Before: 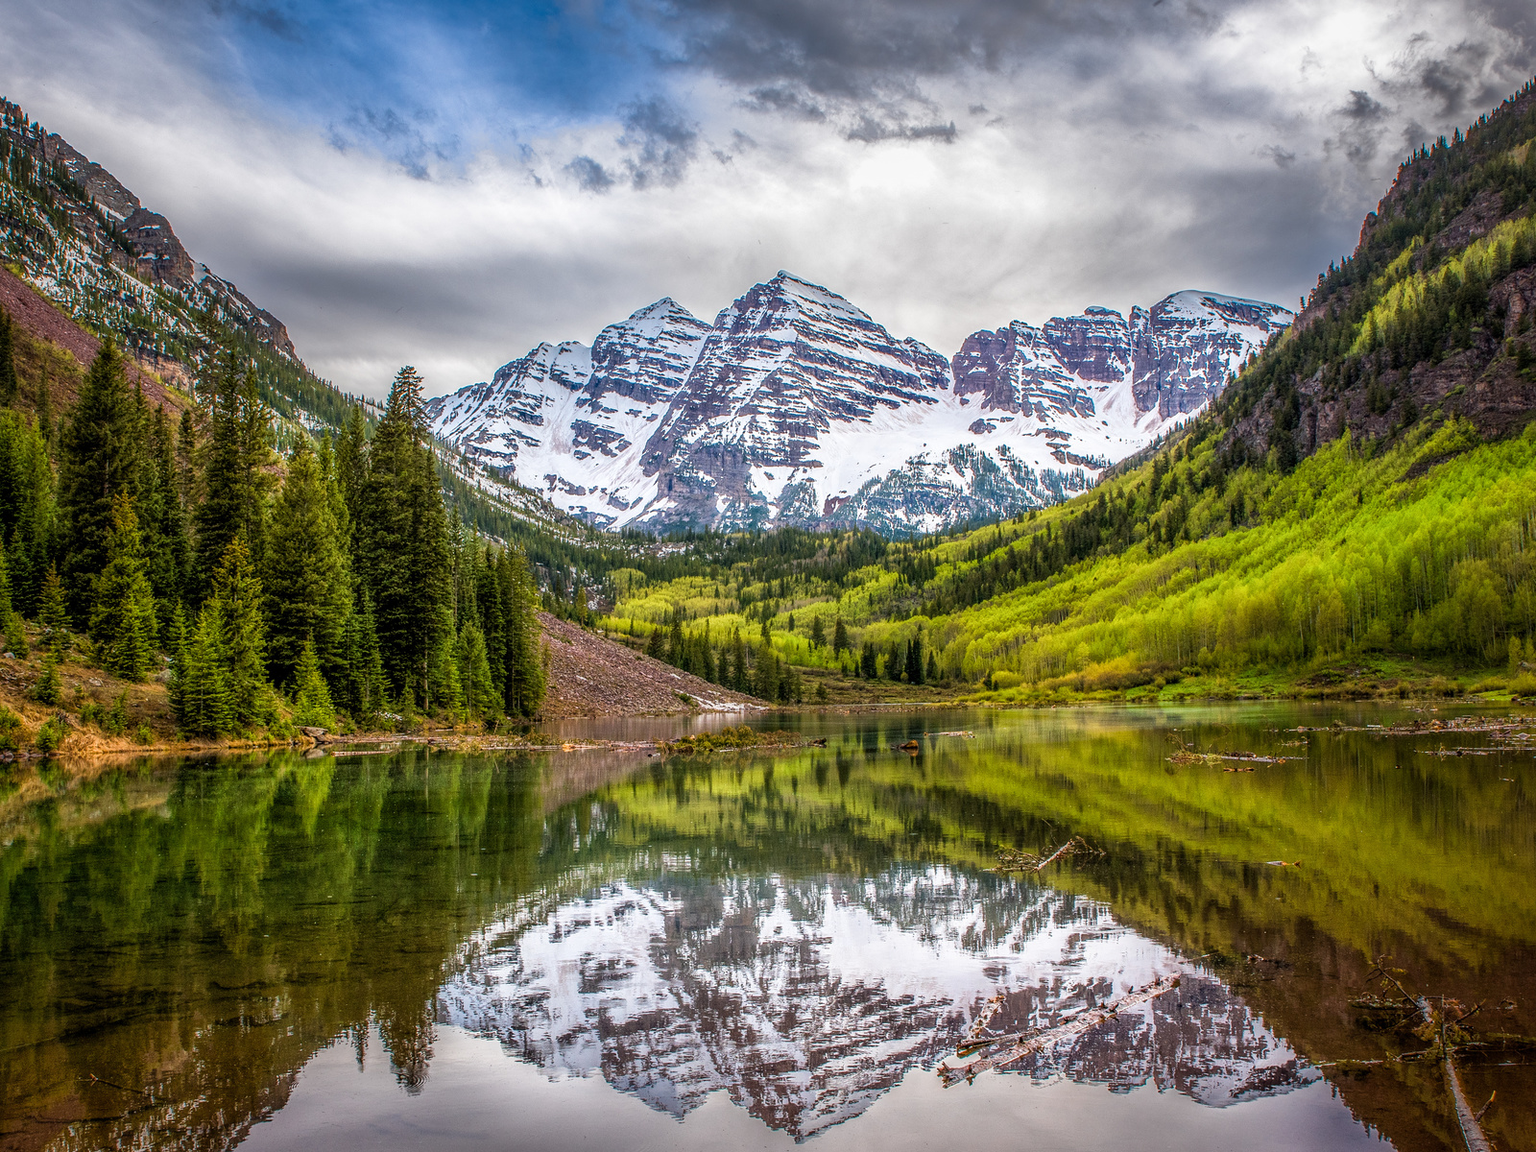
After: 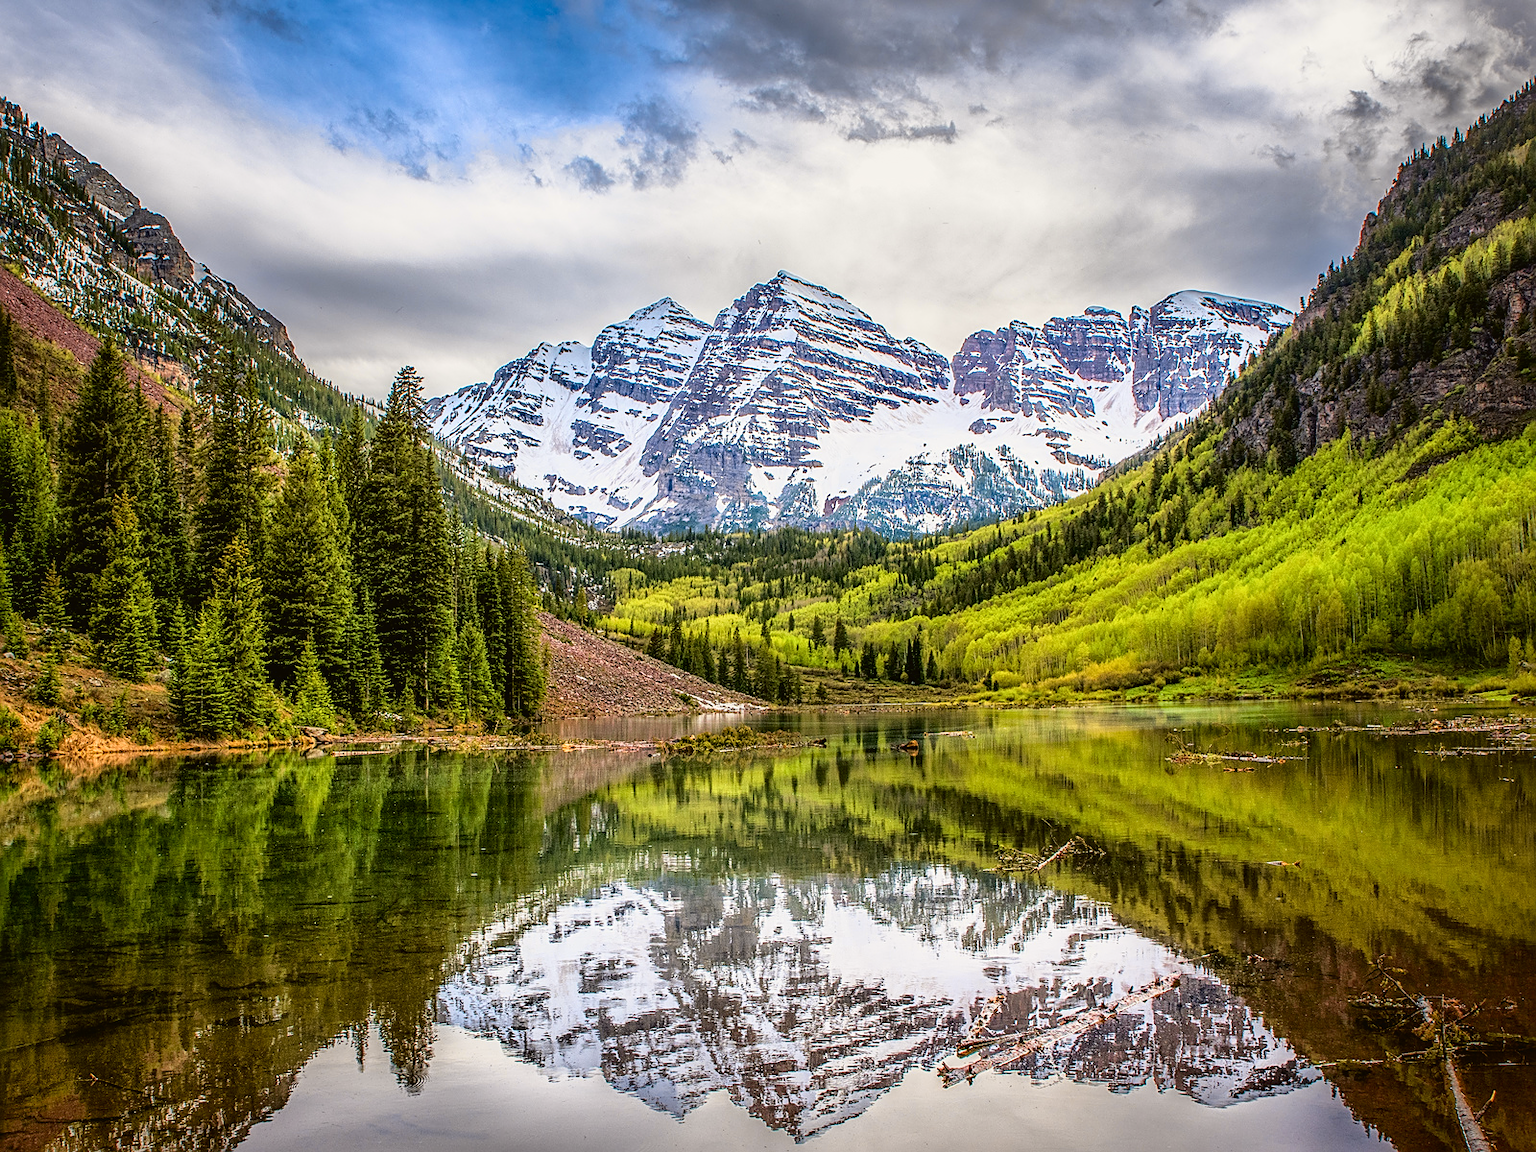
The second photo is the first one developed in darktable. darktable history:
tone curve: curves: ch0 [(0, 0.021) (0.049, 0.044) (0.152, 0.14) (0.328, 0.377) (0.473, 0.543) (0.641, 0.705) (0.85, 0.894) (1, 0.969)]; ch1 [(0, 0) (0.302, 0.331) (0.433, 0.432) (0.472, 0.47) (0.502, 0.503) (0.527, 0.521) (0.564, 0.58) (0.614, 0.626) (0.677, 0.701) (0.859, 0.885) (1, 1)]; ch2 [(0, 0) (0.33, 0.301) (0.447, 0.44) (0.487, 0.496) (0.502, 0.516) (0.535, 0.563) (0.565, 0.593) (0.608, 0.638) (1, 1)], color space Lab, independent channels, preserve colors none
sharpen: on, module defaults
